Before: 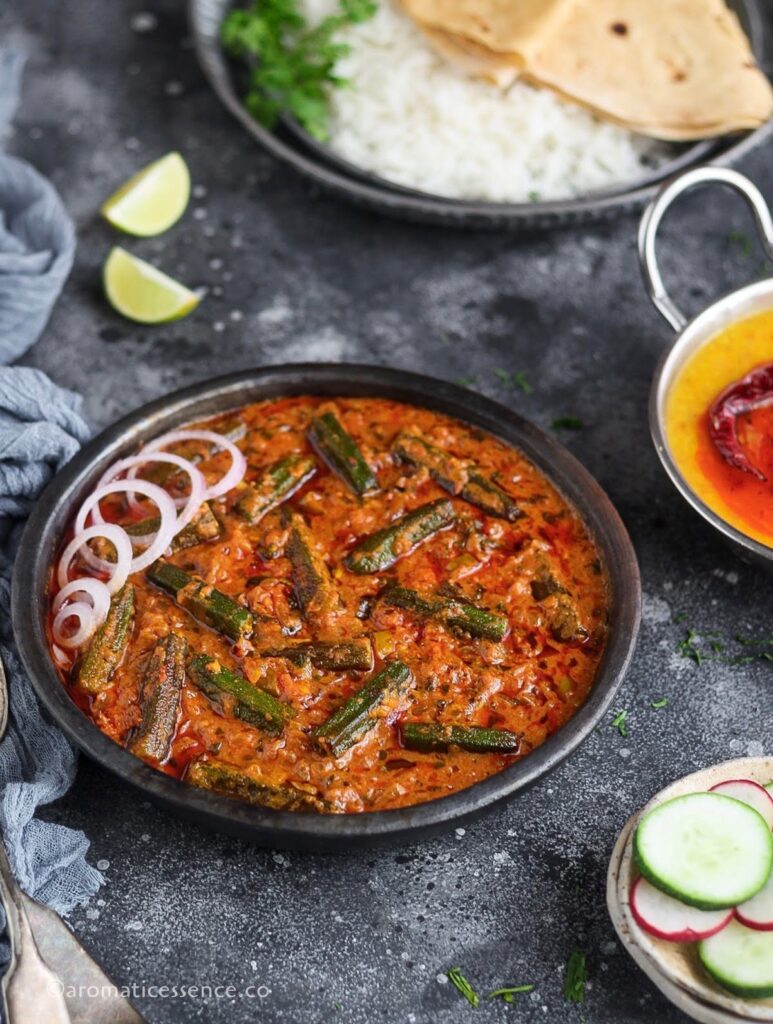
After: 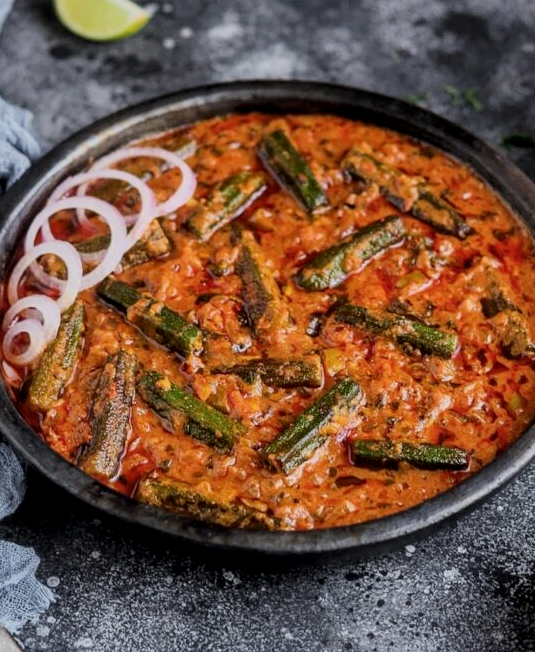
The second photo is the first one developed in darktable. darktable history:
local contrast: on, module defaults
crop: left 6.488%, top 27.668%, right 24.183%, bottom 8.656%
exposure: exposure 0.127 EV, compensate highlight preservation false
filmic rgb: black relative exposure -7.65 EV, white relative exposure 4.56 EV, hardness 3.61, color science v6 (2022)
